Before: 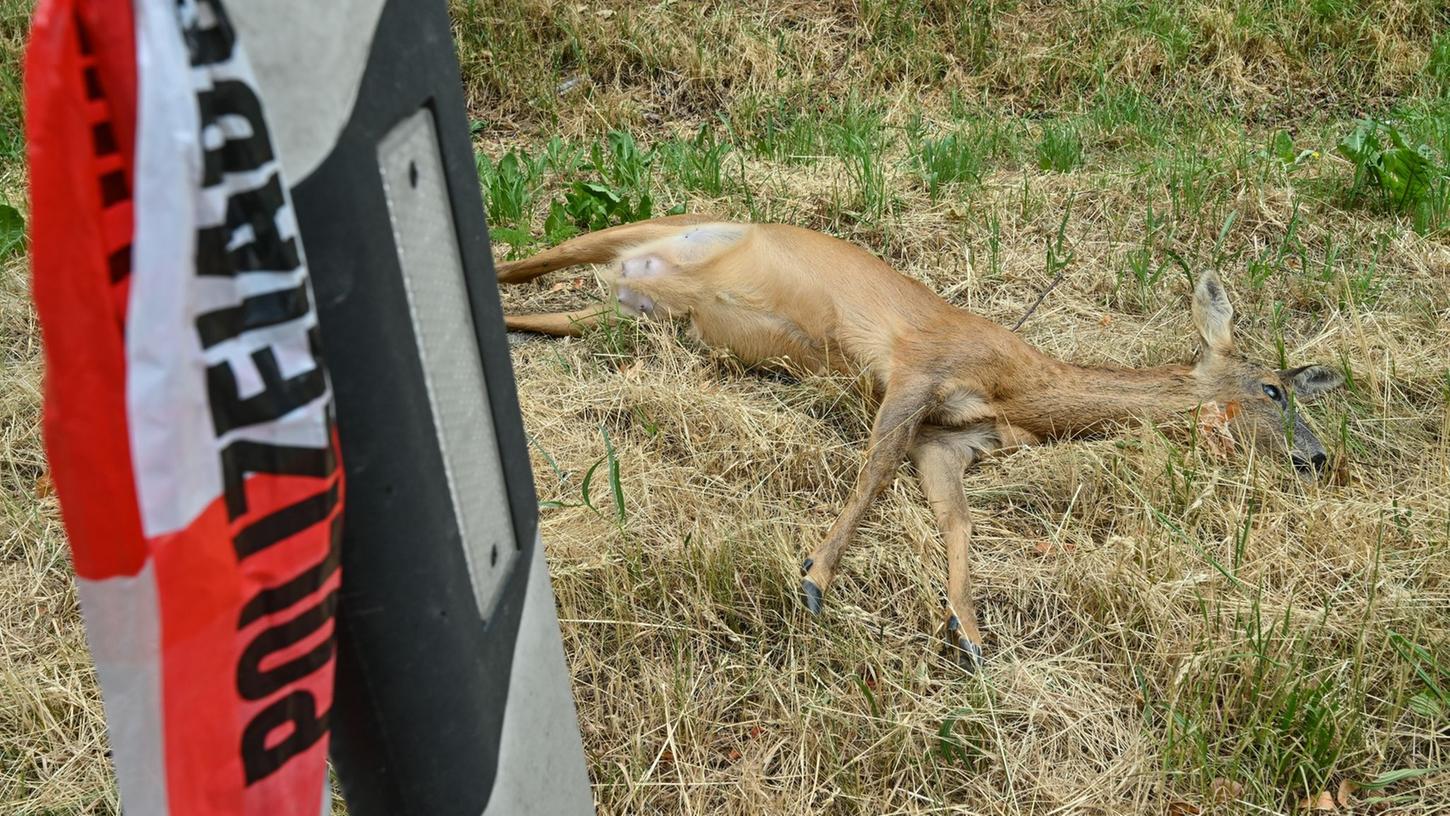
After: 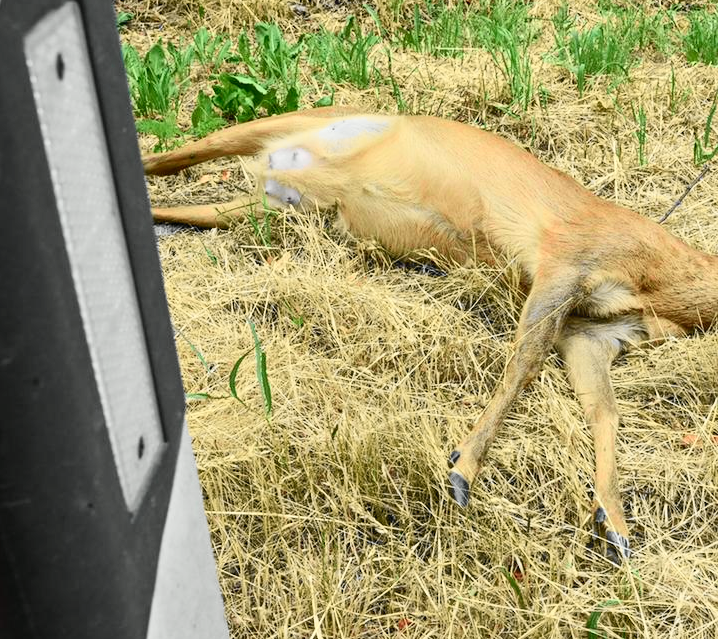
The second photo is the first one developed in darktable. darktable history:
crop and rotate: angle 0.017°, left 24.371%, top 13.22%, right 26.077%, bottom 8.368%
tone curve: curves: ch0 [(0, 0) (0.055, 0.057) (0.258, 0.307) (0.434, 0.543) (0.517, 0.657) (0.745, 0.874) (1, 1)]; ch1 [(0, 0) (0.346, 0.307) (0.418, 0.383) (0.46, 0.439) (0.482, 0.493) (0.502, 0.497) (0.517, 0.506) (0.55, 0.561) (0.588, 0.61) (0.646, 0.688) (1, 1)]; ch2 [(0, 0) (0.346, 0.34) (0.431, 0.45) (0.485, 0.499) (0.5, 0.503) (0.527, 0.508) (0.545, 0.562) (0.679, 0.706) (1, 1)], color space Lab, independent channels, preserve colors none
